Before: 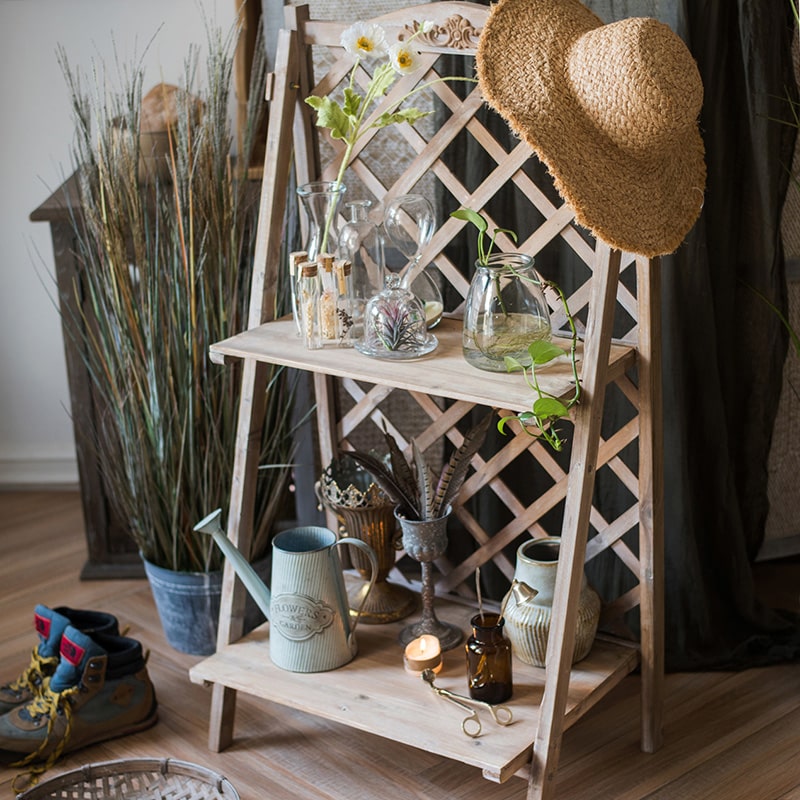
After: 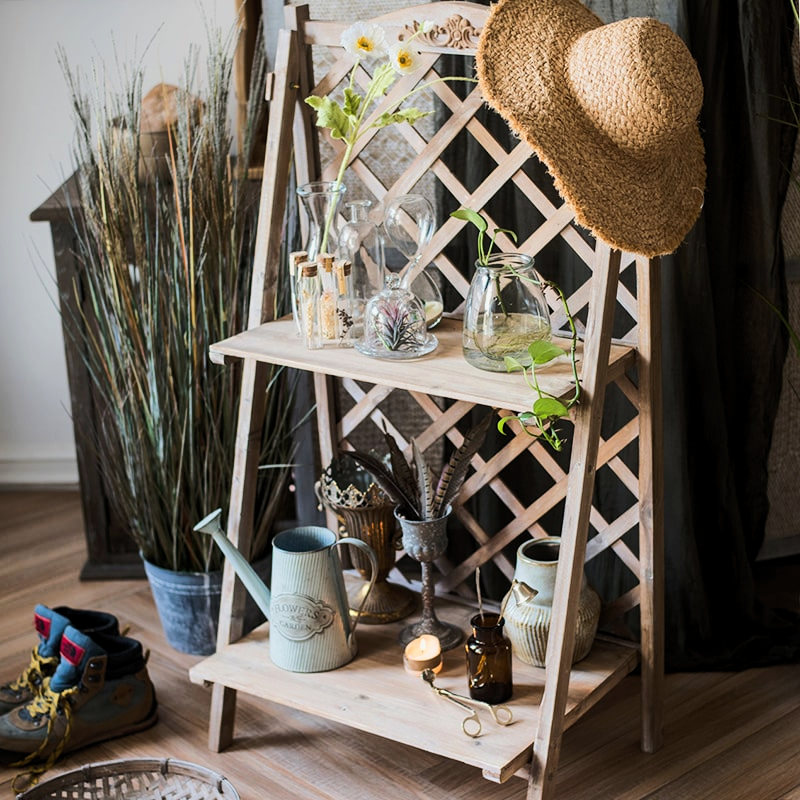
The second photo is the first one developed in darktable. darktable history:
tone curve: curves: ch0 [(0.017, 0) (0.107, 0.071) (0.295, 0.264) (0.447, 0.507) (0.54, 0.618) (0.733, 0.791) (0.879, 0.898) (1, 0.97)]; ch1 [(0, 0) (0.393, 0.415) (0.447, 0.448) (0.485, 0.497) (0.523, 0.515) (0.544, 0.55) (0.59, 0.609) (0.686, 0.686) (1, 1)]; ch2 [(0, 0) (0.369, 0.388) (0.449, 0.431) (0.499, 0.5) (0.521, 0.505) (0.53, 0.538) (0.579, 0.601) (0.669, 0.733) (1, 1)]
